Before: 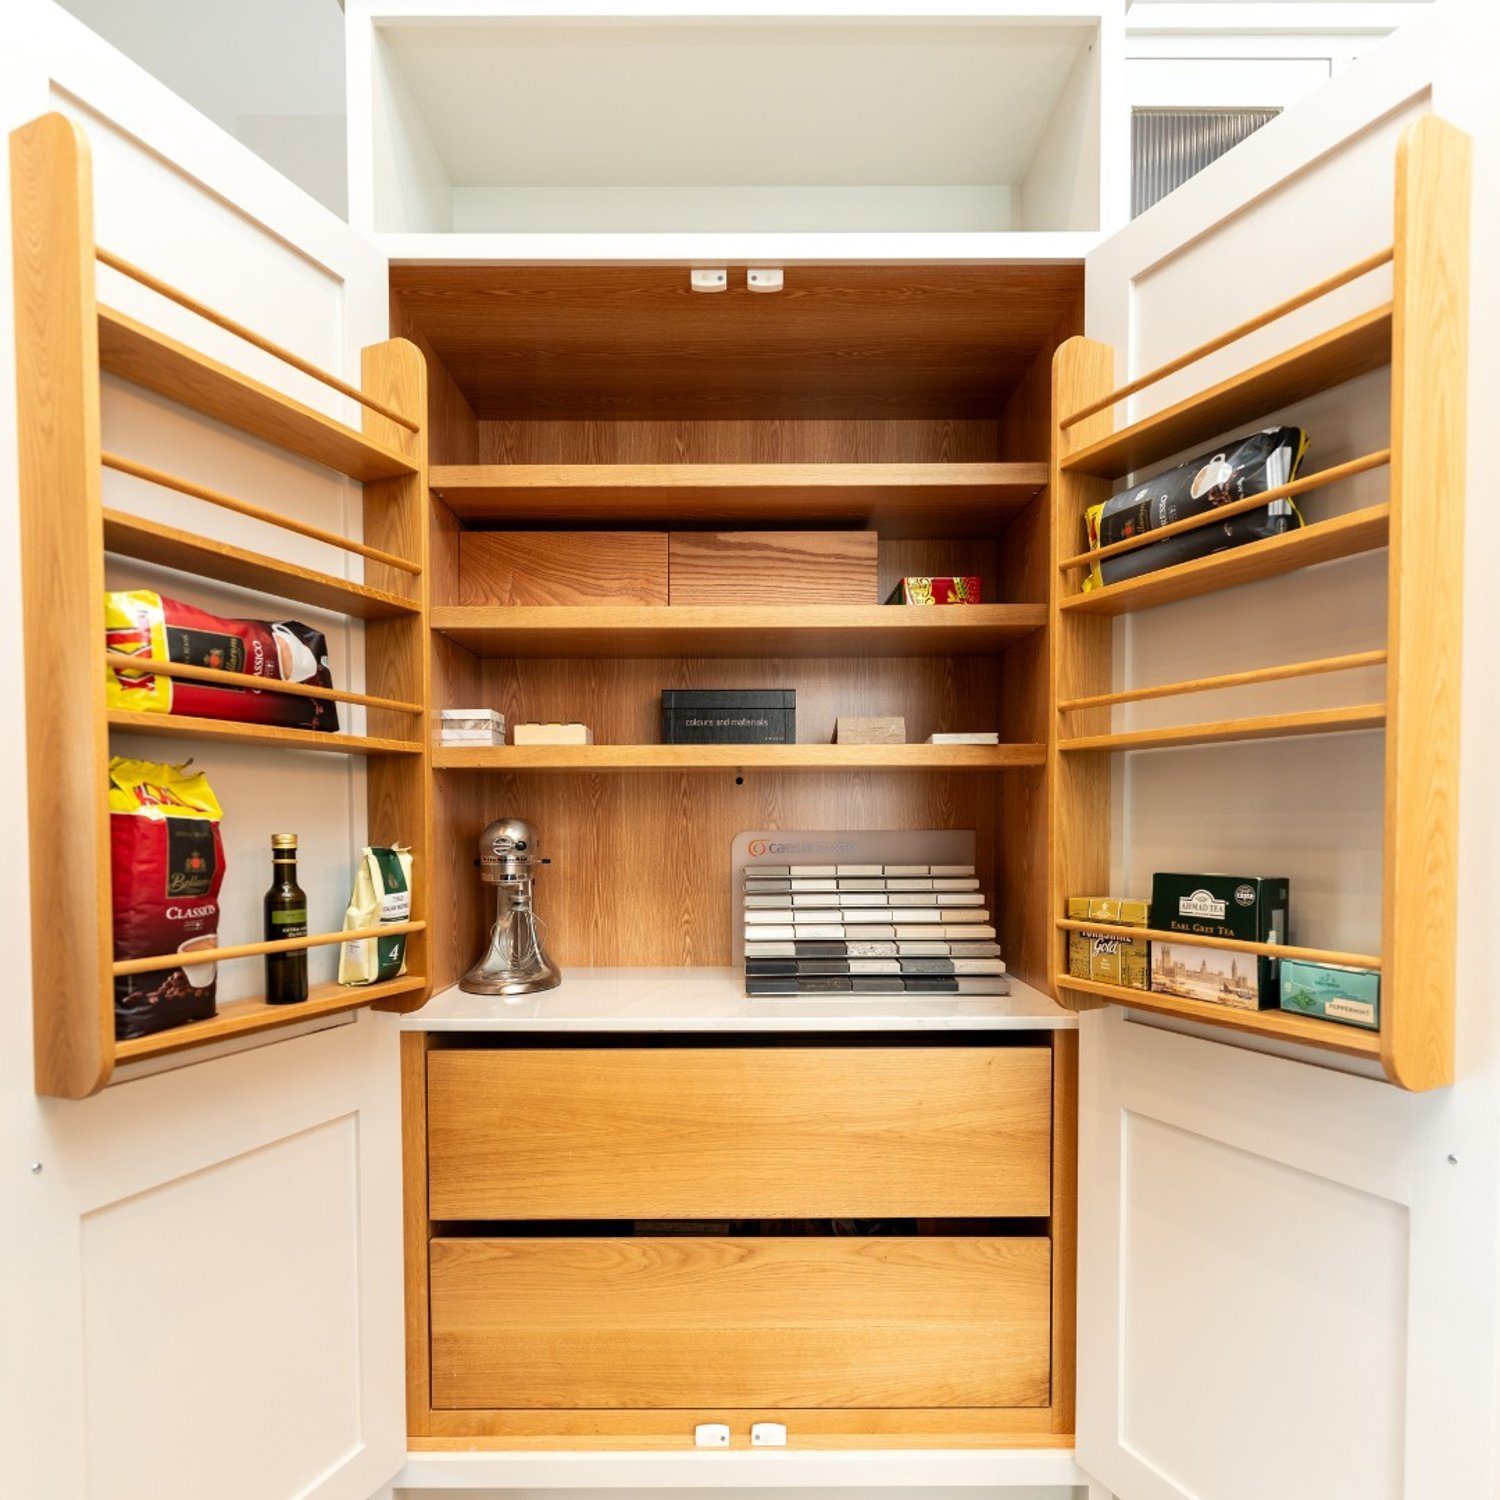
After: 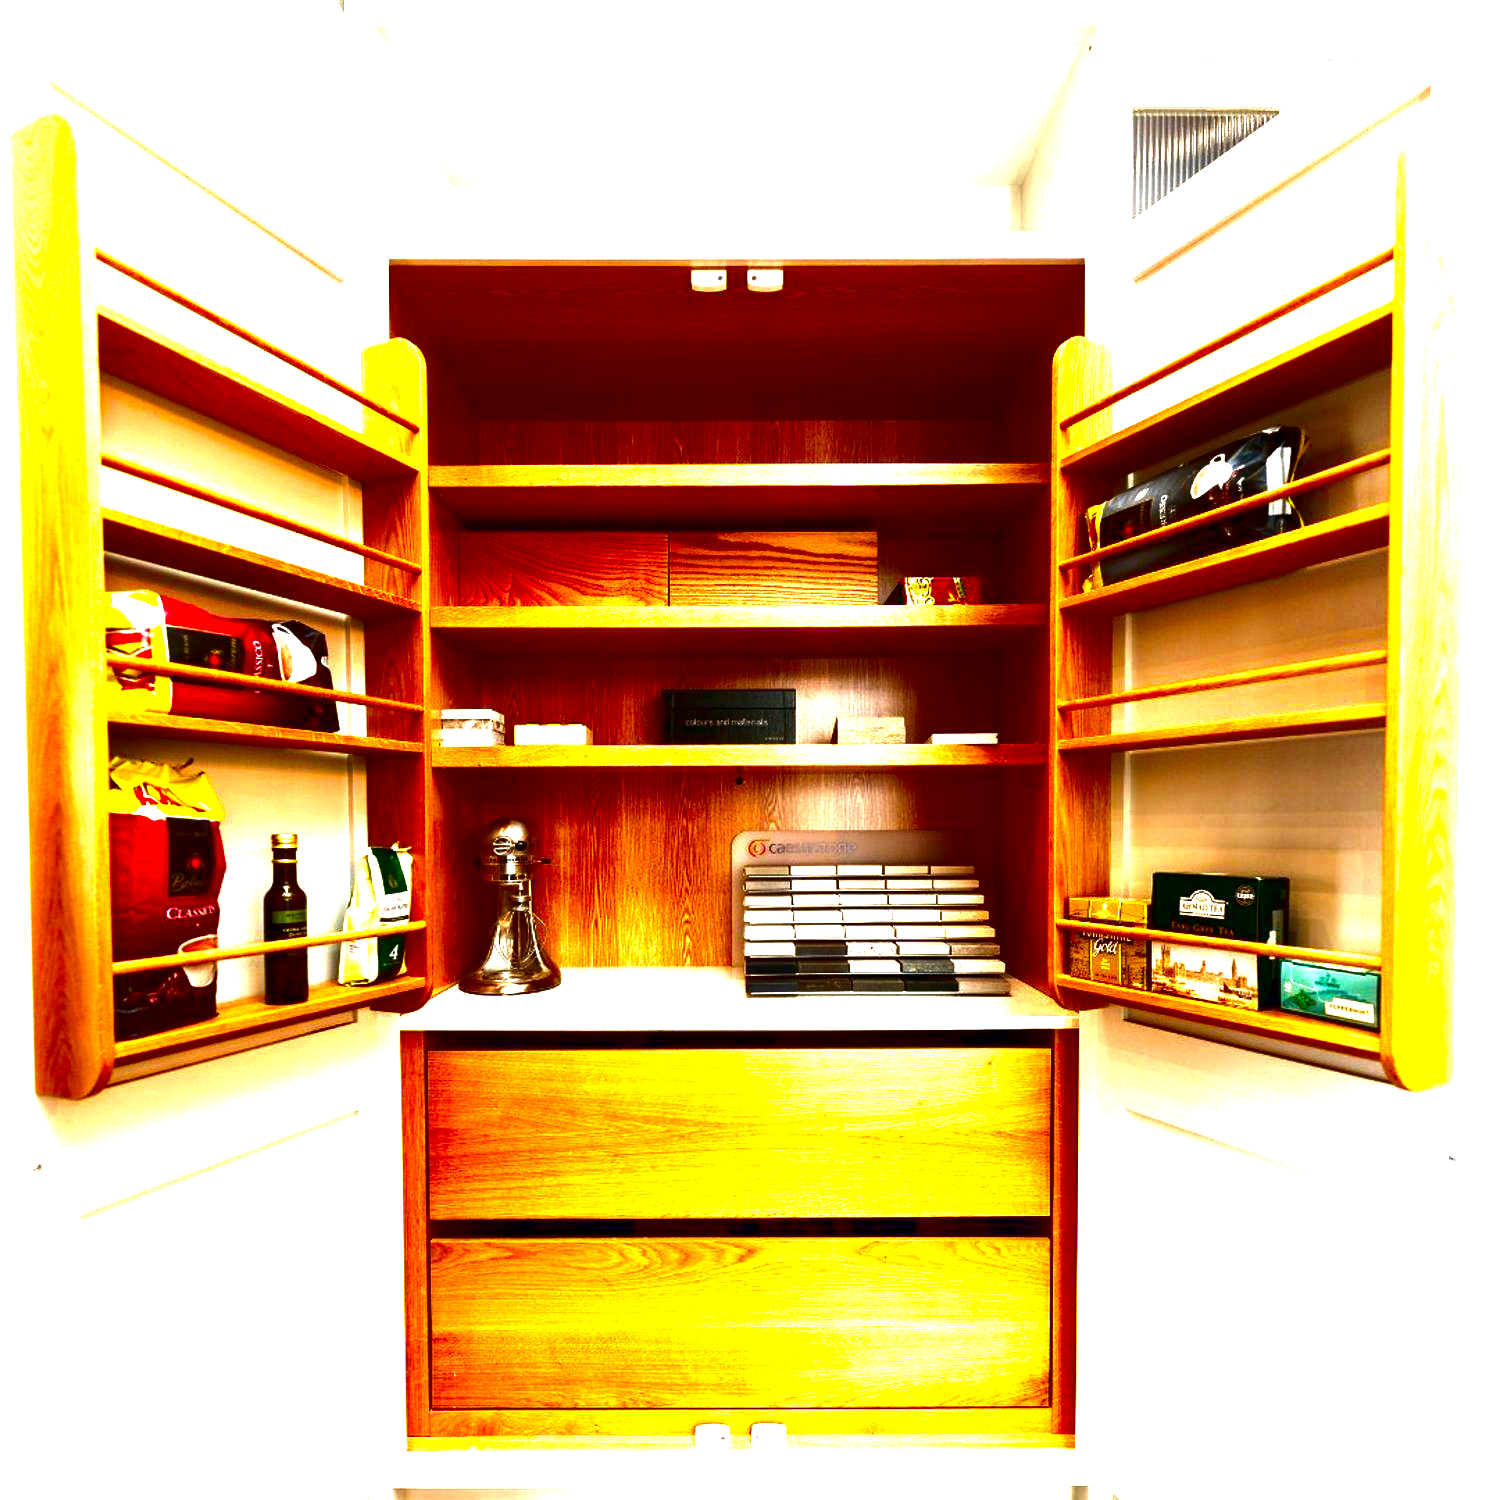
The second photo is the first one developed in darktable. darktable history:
contrast brightness saturation: brightness -0.995, saturation 0.981
exposure: black level correction 0, exposure 1.2 EV, compensate exposure bias true, compensate highlight preservation false
